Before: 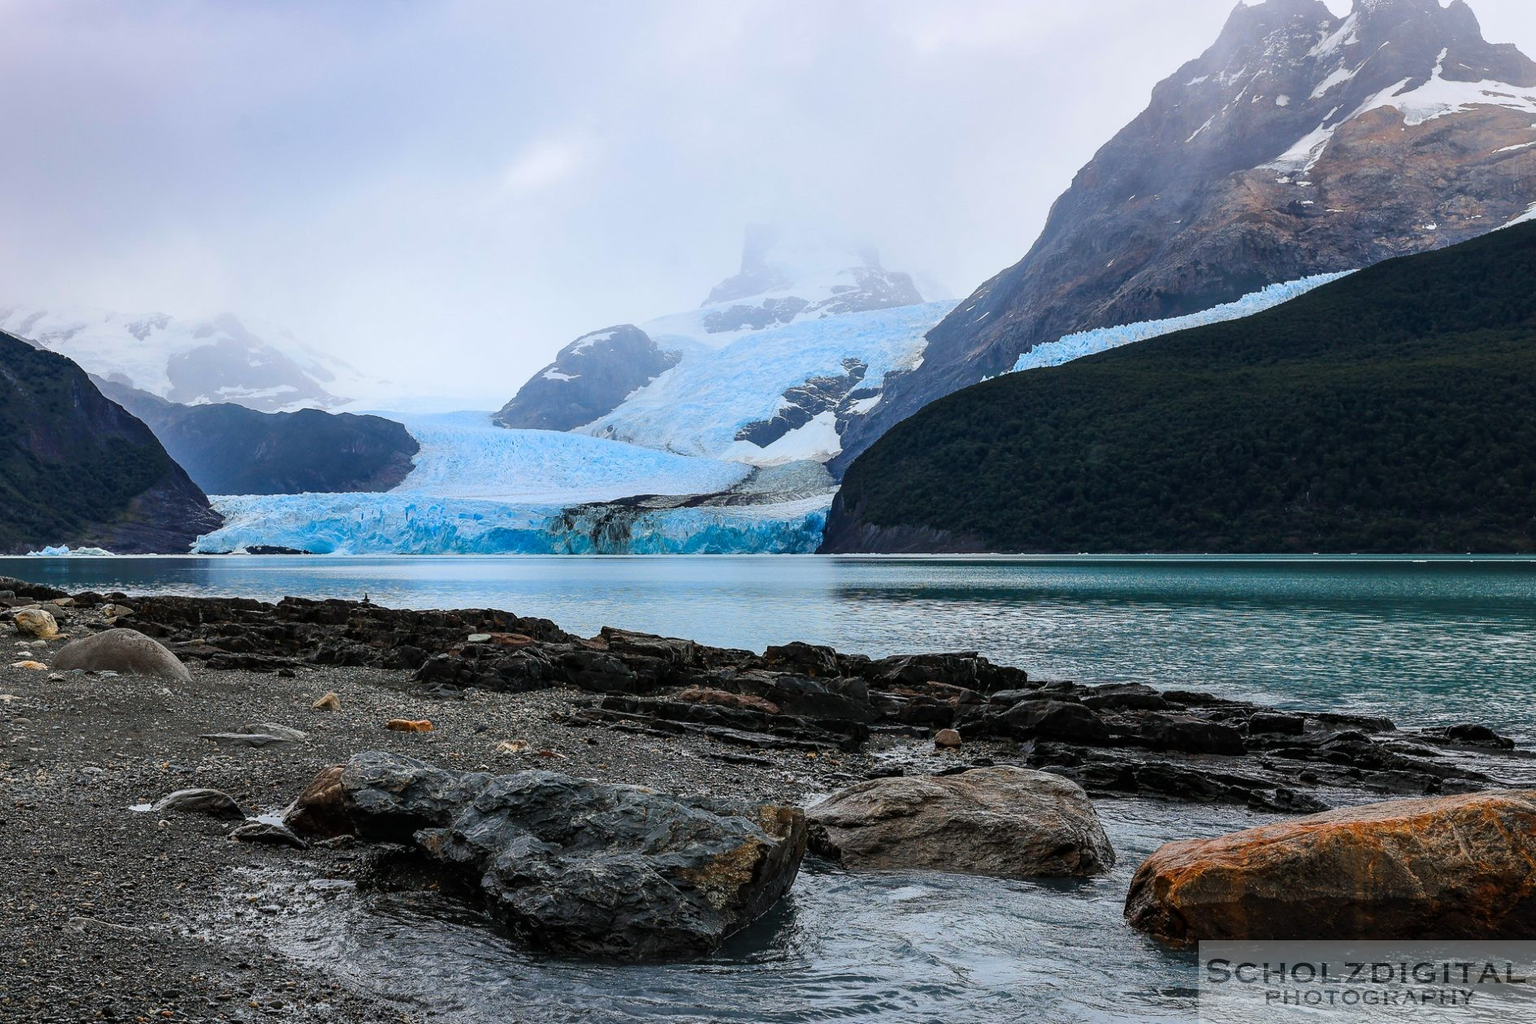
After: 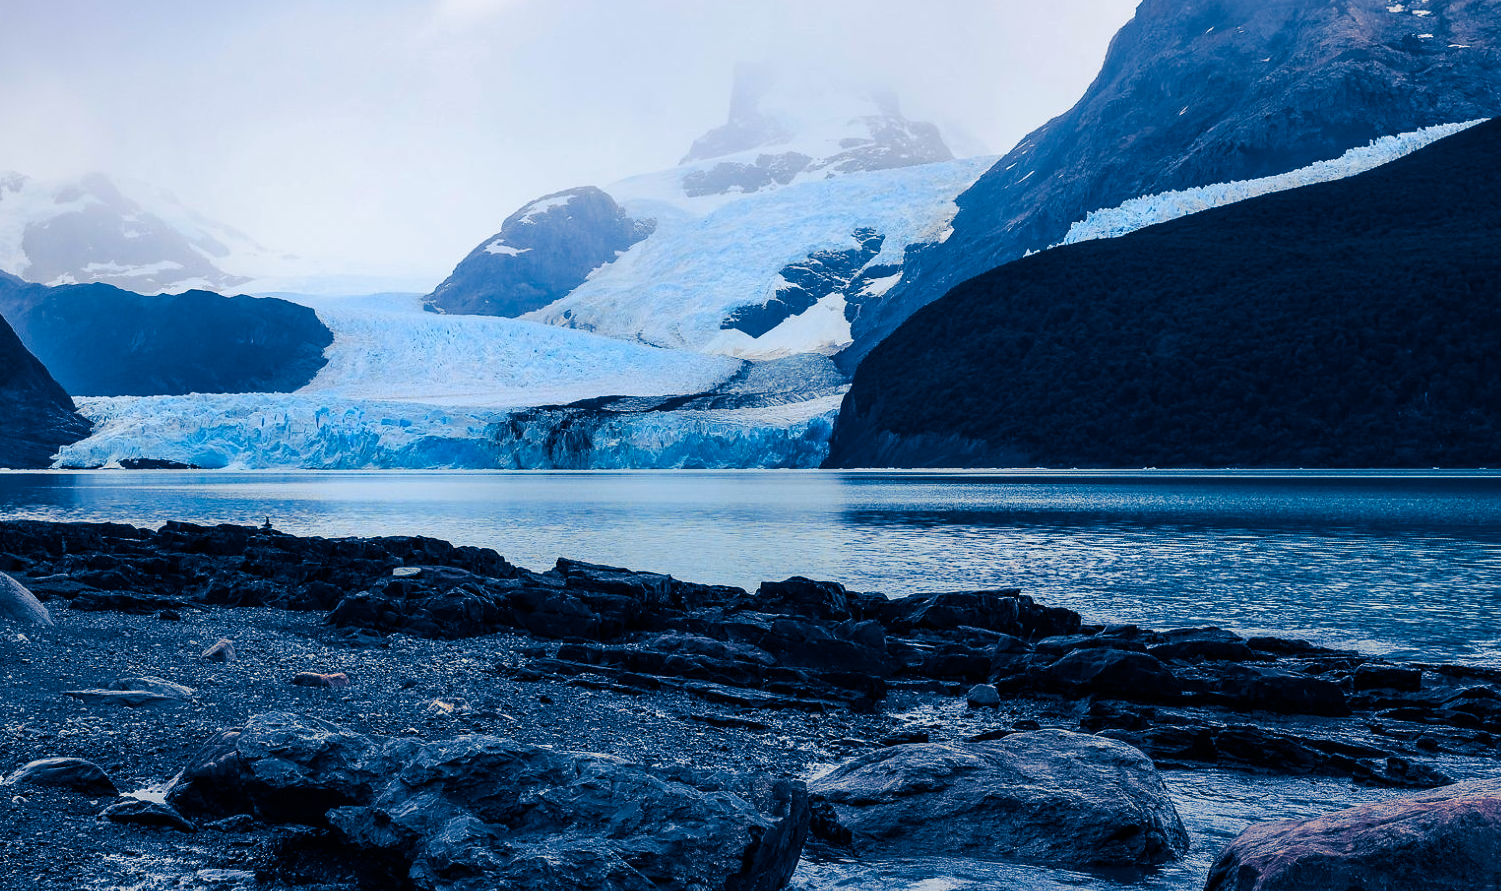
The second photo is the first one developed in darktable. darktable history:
crop: left 9.712%, top 16.928%, right 10.845%, bottom 12.332%
split-toning: shadows › hue 226.8°, shadows › saturation 1, highlights › saturation 0, balance -61.41
